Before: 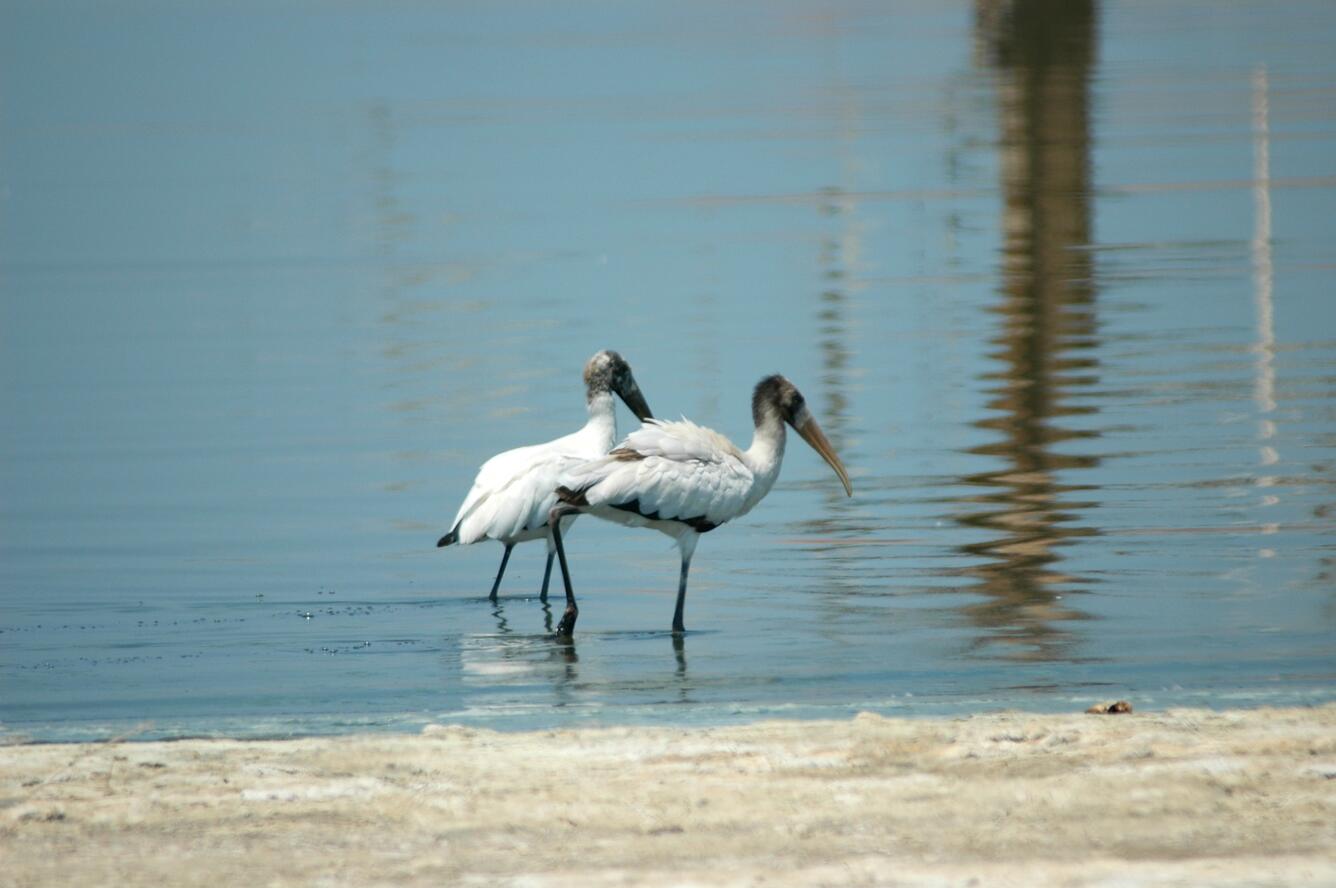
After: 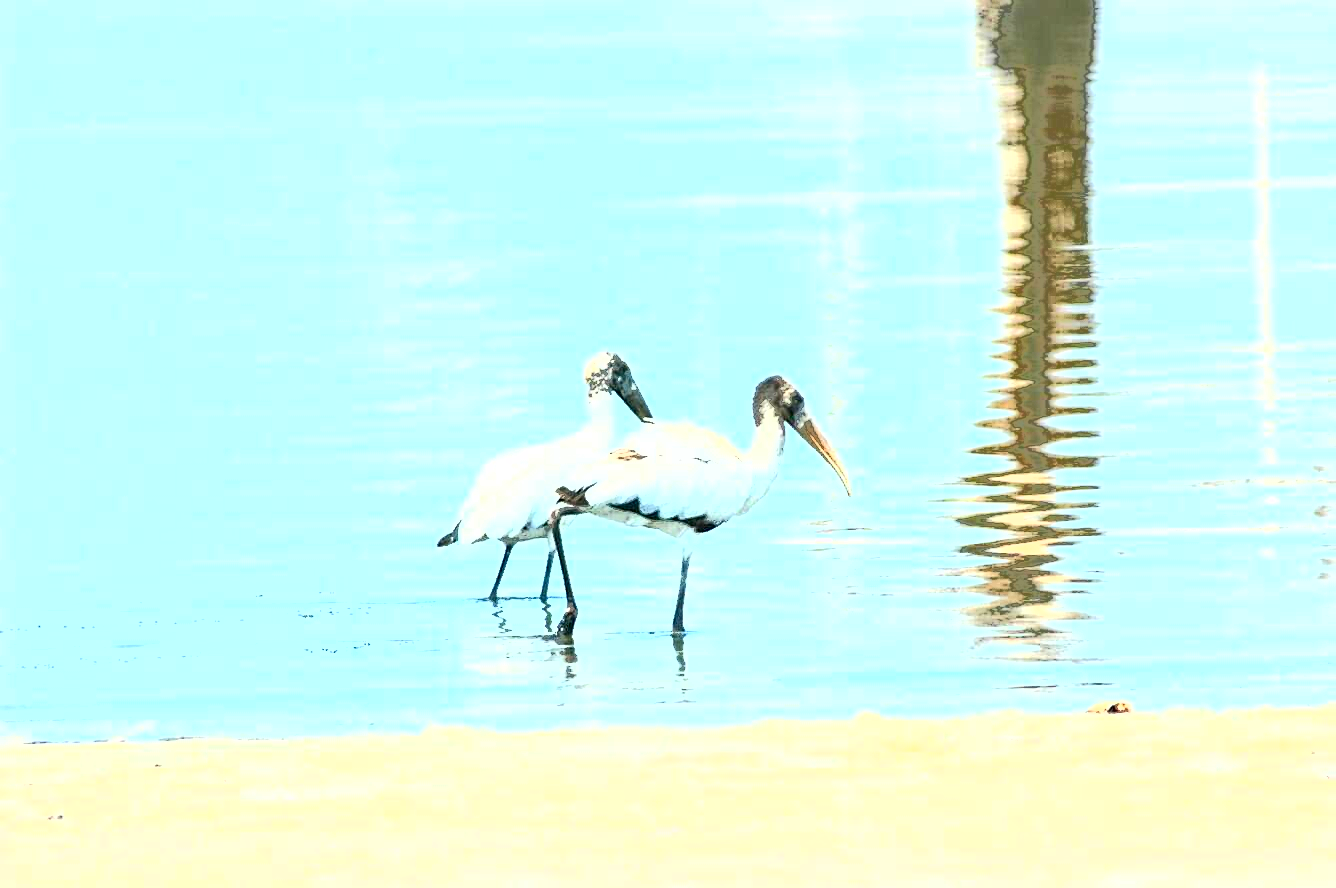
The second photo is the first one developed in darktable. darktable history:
sharpen: on, module defaults
exposure: black level correction 0.001, exposure 2.607 EV, compensate exposure bias true, compensate highlight preservation false
fill light: exposure -0.73 EV, center 0.69, width 2.2
